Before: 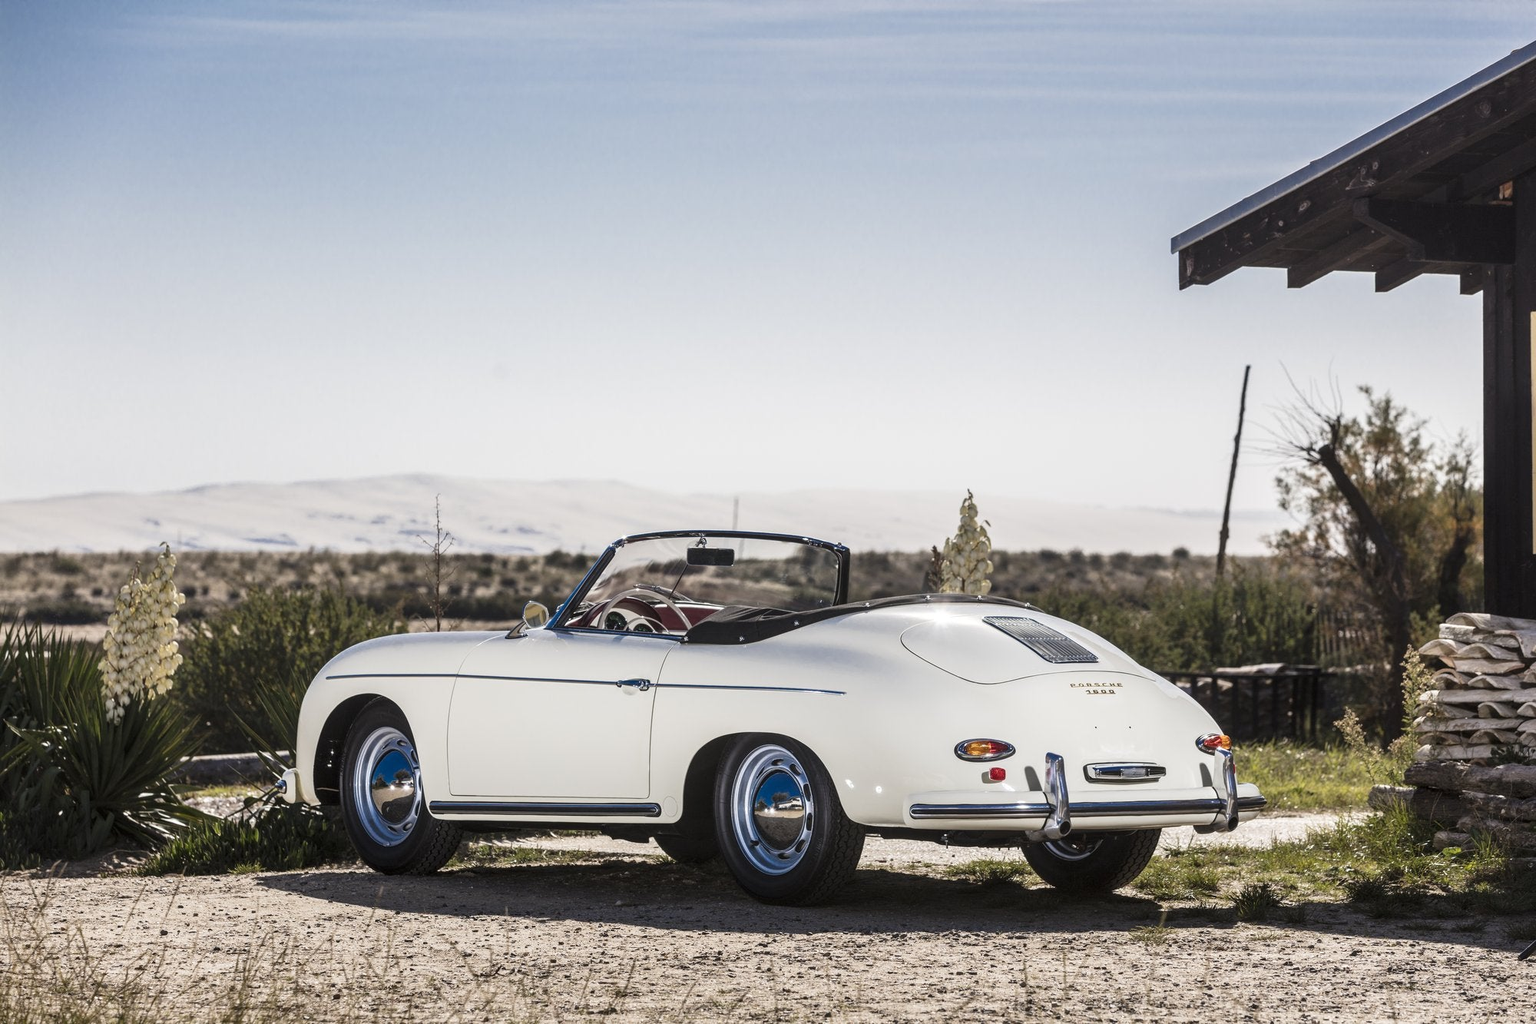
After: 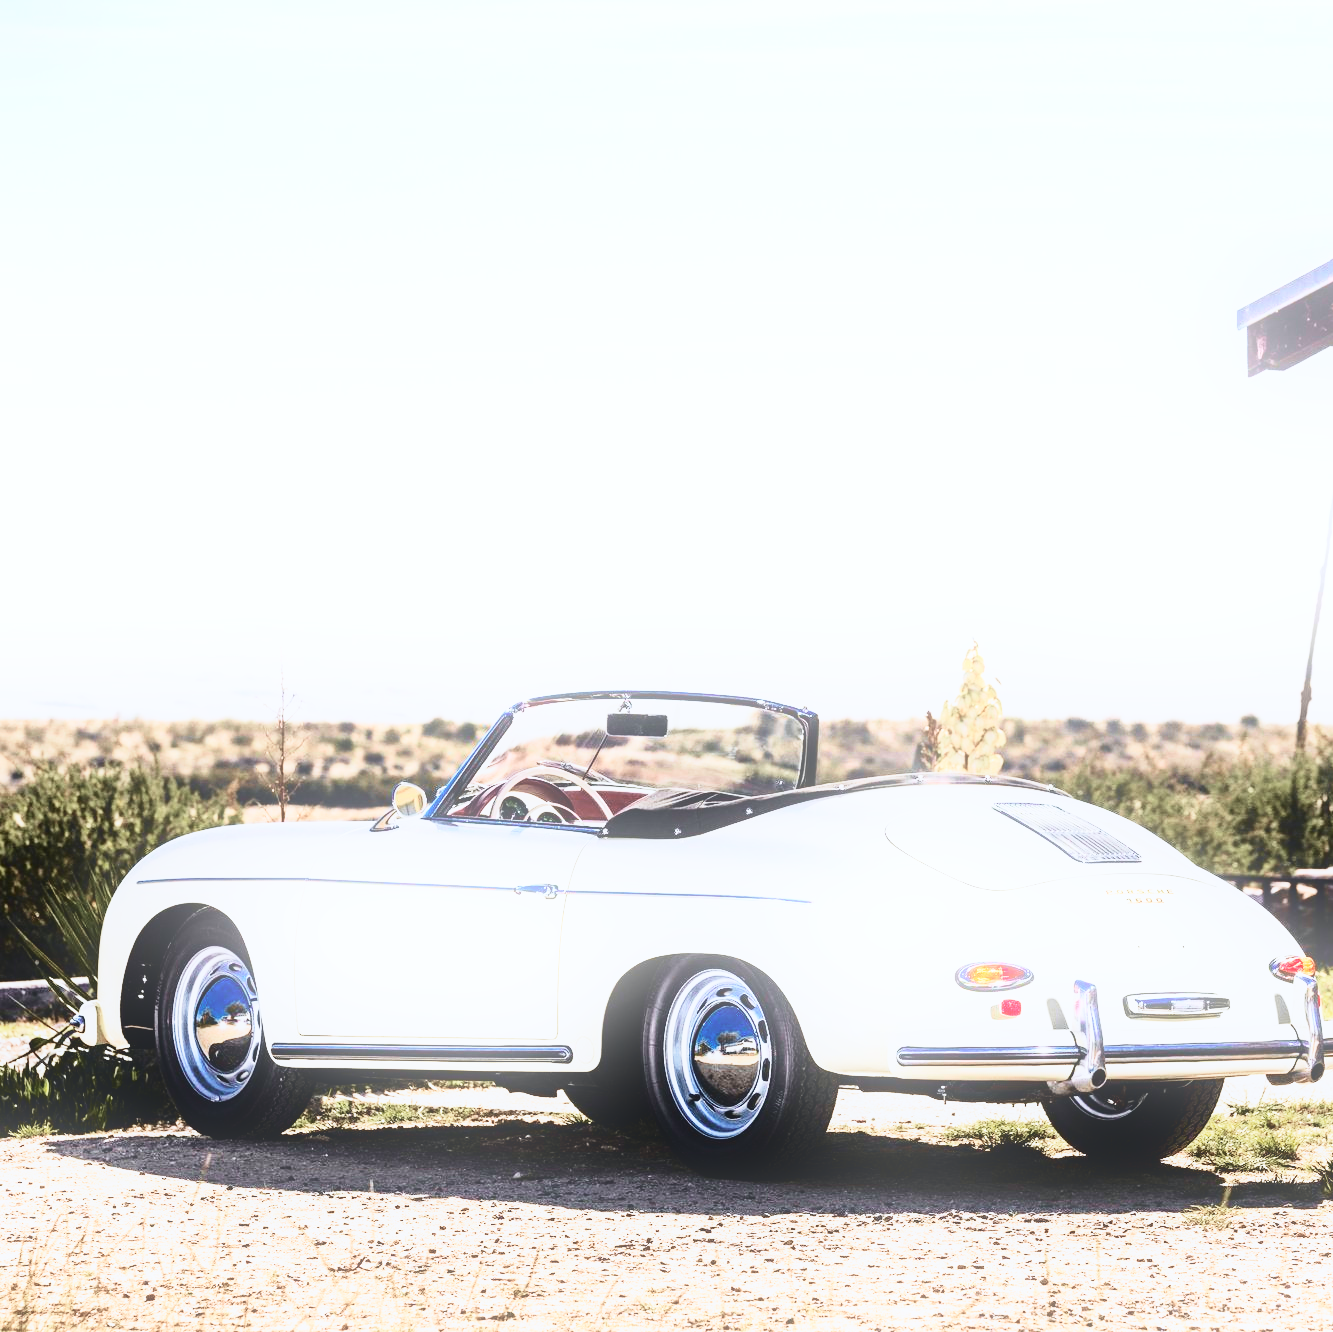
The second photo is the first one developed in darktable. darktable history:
bloom: size 13.65%, threshold 98.39%, strength 4.82%
crop and rotate: left 14.436%, right 18.898%
tone curve: curves: ch0 [(0, 0) (0.049, 0.01) (0.154, 0.081) (0.491, 0.56) (0.739, 0.794) (0.992, 0.937)]; ch1 [(0, 0) (0.172, 0.123) (0.317, 0.272) (0.401, 0.422) (0.499, 0.497) (0.531, 0.54) (0.615, 0.603) (0.741, 0.783) (1, 1)]; ch2 [(0, 0) (0.411, 0.424) (0.462, 0.464) (0.502, 0.489) (0.544, 0.551) (0.686, 0.638) (1, 1)], color space Lab, independent channels, preserve colors none
base curve: curves: ch0 [(0, 0) (0.007, 0.004) (0.027, 0.03) (0.046, 0.07) (0.207, 0.54) (0.442, 0.872) (0.673, 0.972) (1, 1)], preserve colors none
shadows and highlights: shadows 0, highlights 40
